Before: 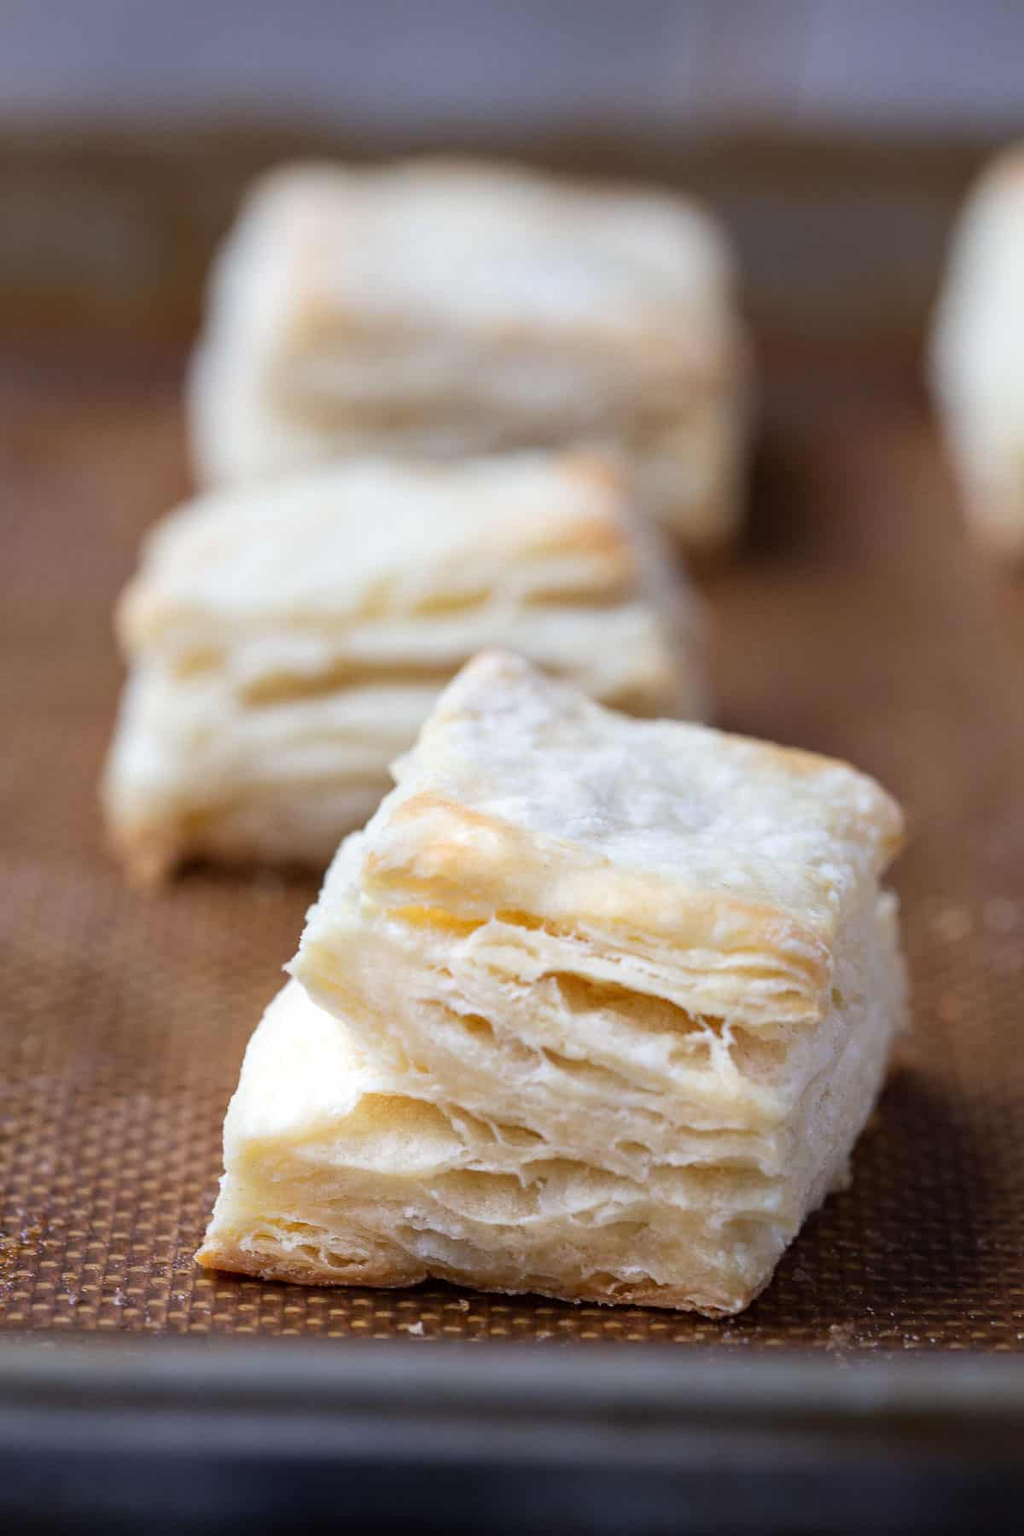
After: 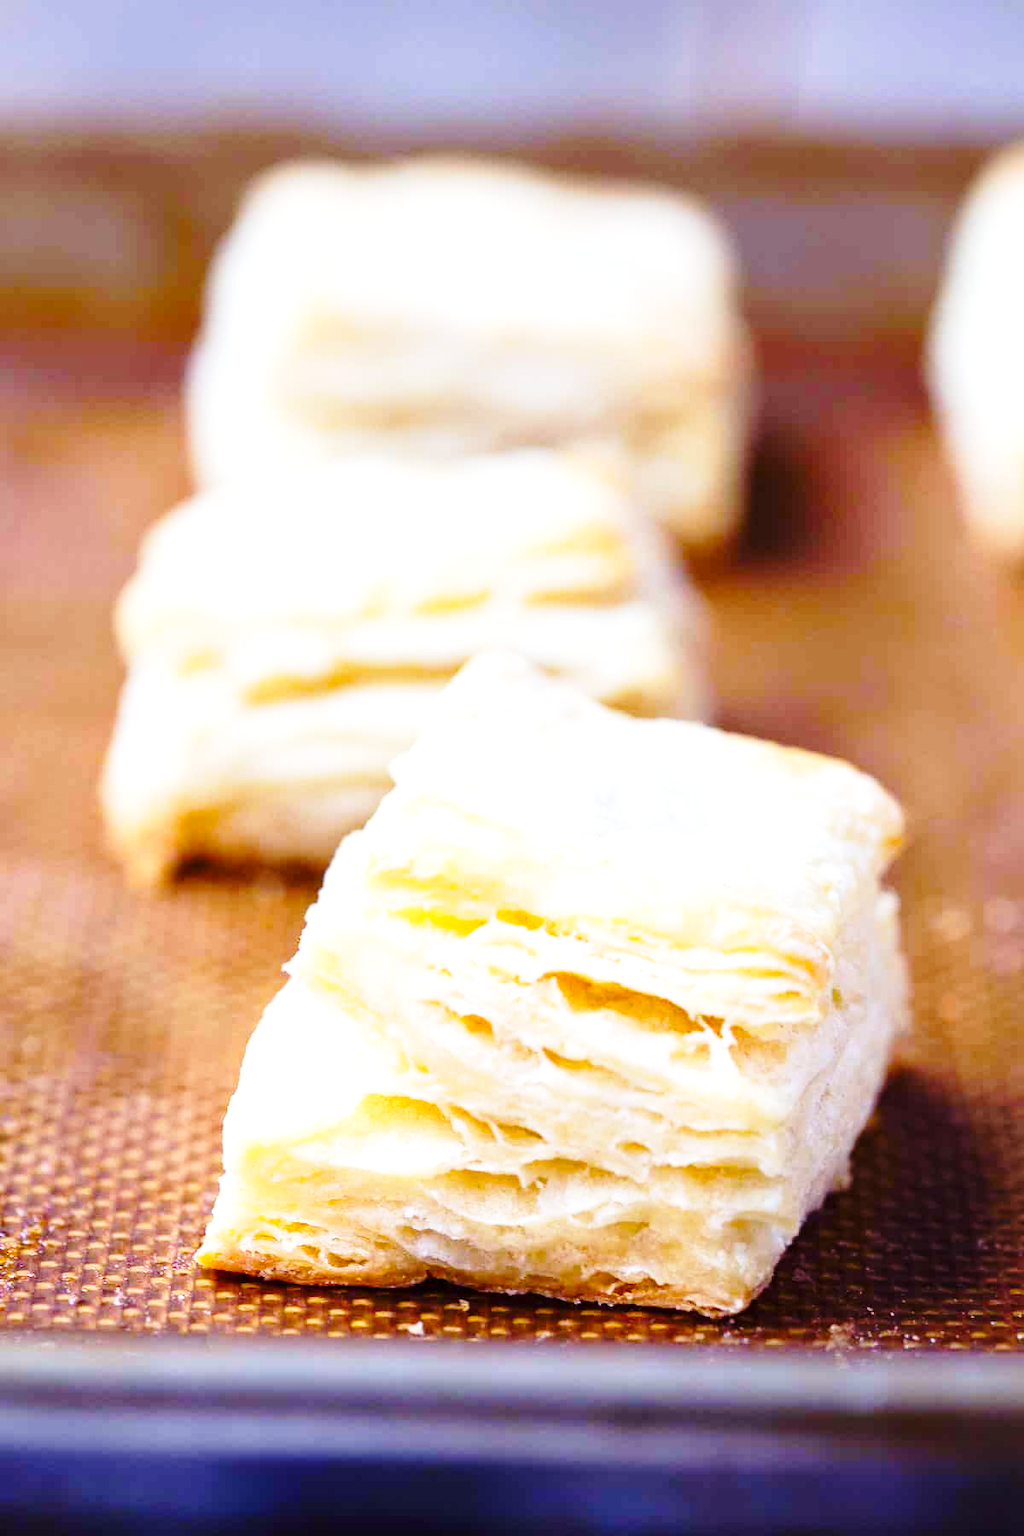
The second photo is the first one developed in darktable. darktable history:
exposure: black level correction 0, exposure 0.702 EV, compensate highlight preservation false
base curve: curves: ch0 [(0, 0) (0.028, 0.03) (0.121, 0.232) (0.46, 0.748) (0.859, 0.968) (1, 1)], preserve colors none
color balance rgb: shadows lift › luminance -21.946%, shadows lift › chroma 8.978%, shadows lift › hue 283.59°, linear chroma grading › shadows 31.939%, linear chroma grading › global chroma -1.589%, linear chroma grading › mid-tones 3.849%, perceptual saturation grading › global saturation 0.82%, global vibrance 41.674%
